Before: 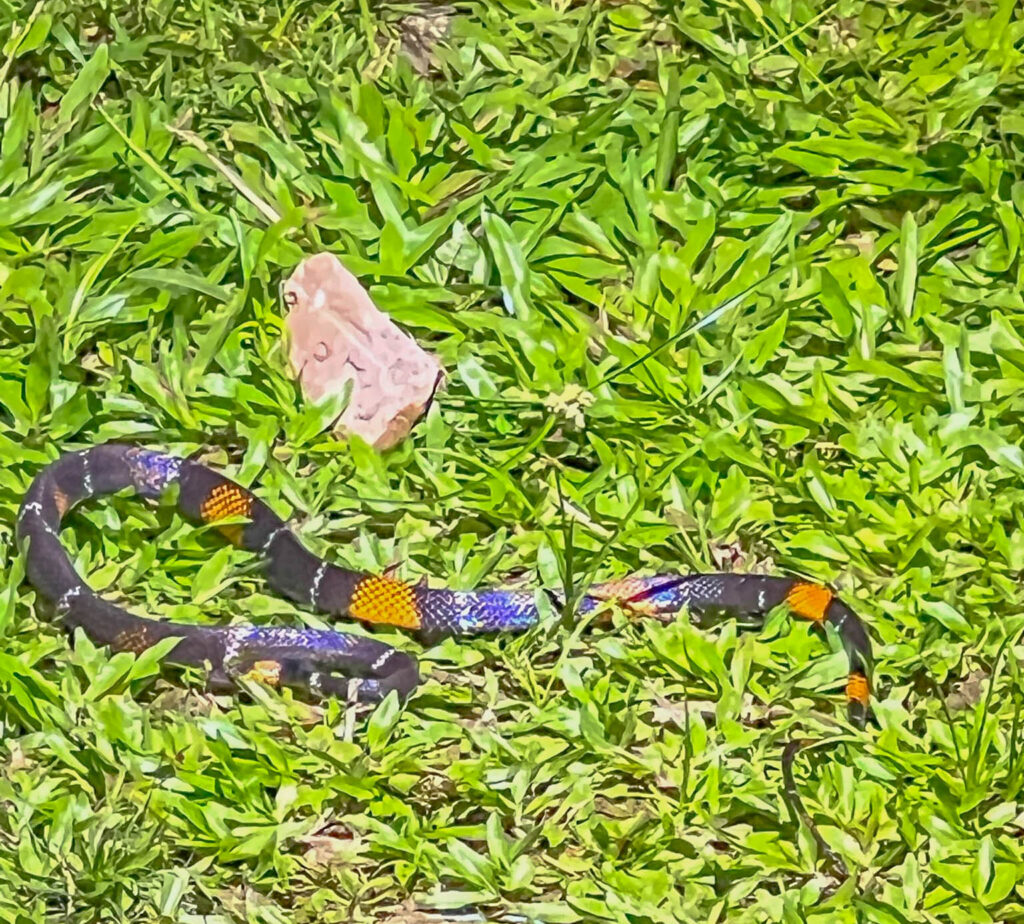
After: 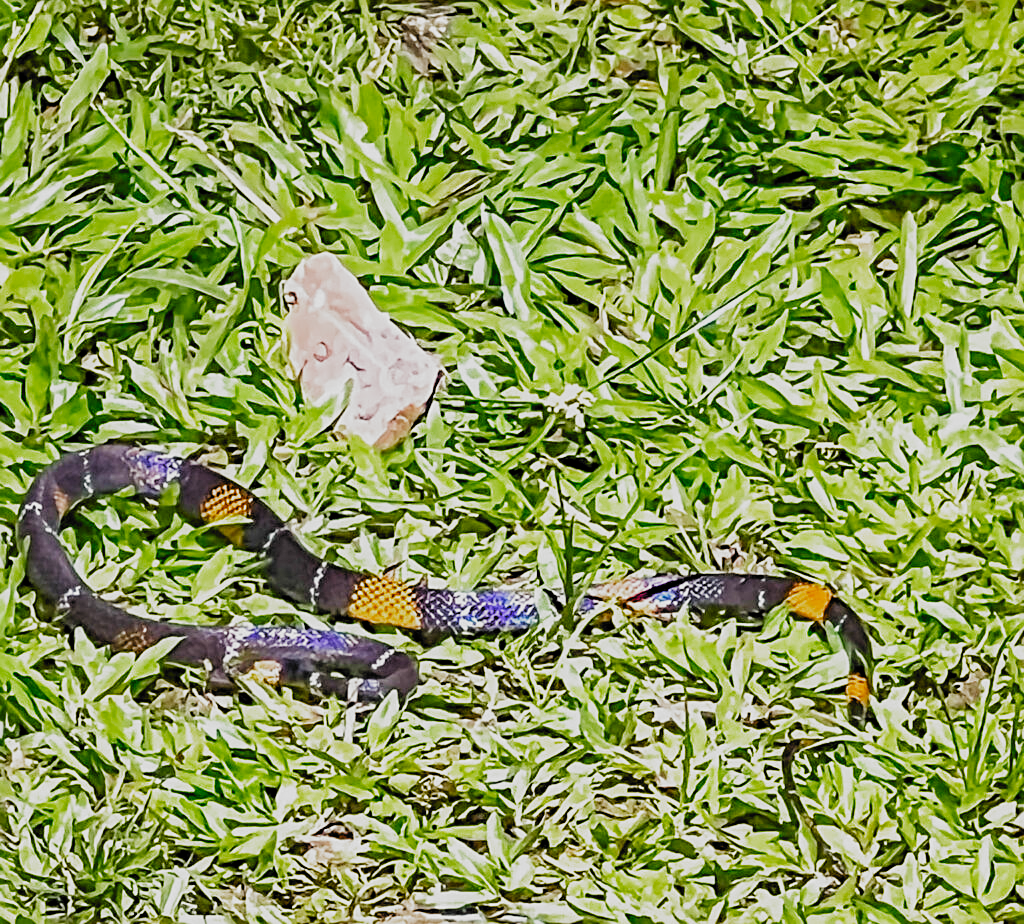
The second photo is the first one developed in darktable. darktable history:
filmic rgb: black relative exposure -5.04 EV, white relative exposure 3.98 EV, hardness 2.89, contrast 1.3, highlights saturation mix -30.77%, add noise in highlights 0.001, preserve chrominance no, color science v3 (2019), use custom middle-gray values true, contrast in highlights soft
sharpen: on, module defaults
